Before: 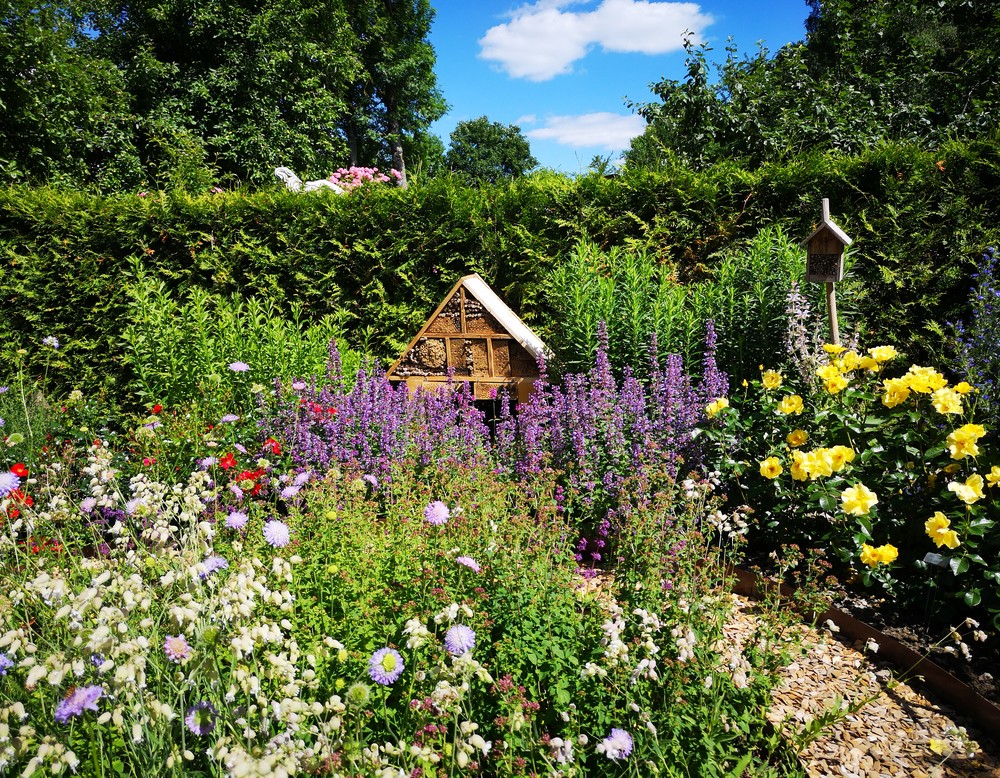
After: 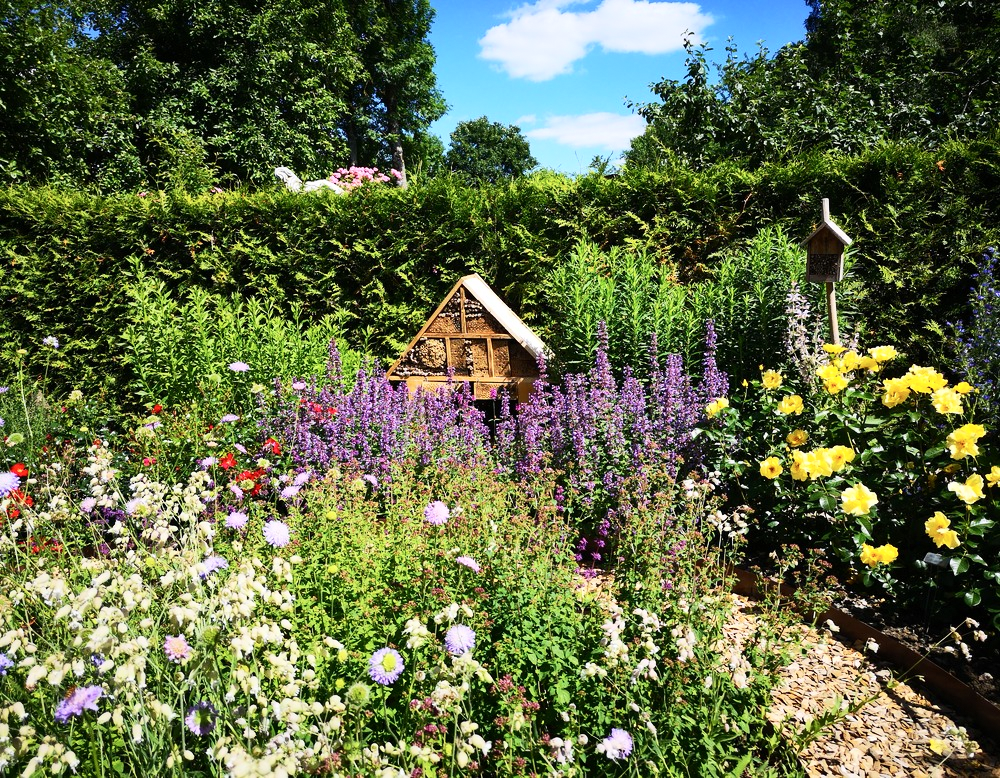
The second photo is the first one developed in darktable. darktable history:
grain: coarseness 0.81 ISO, strength 1.34%, mid-tones bias 0%
contrast brightness saturation: contrast 0.24, brightness 0.09
